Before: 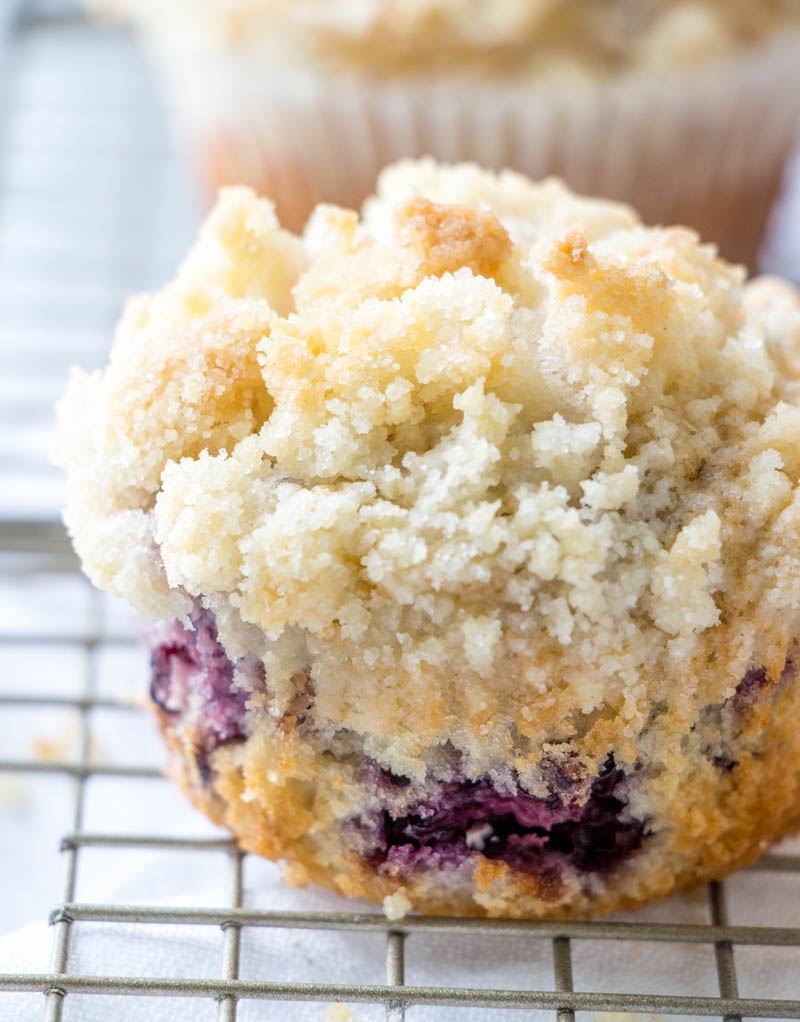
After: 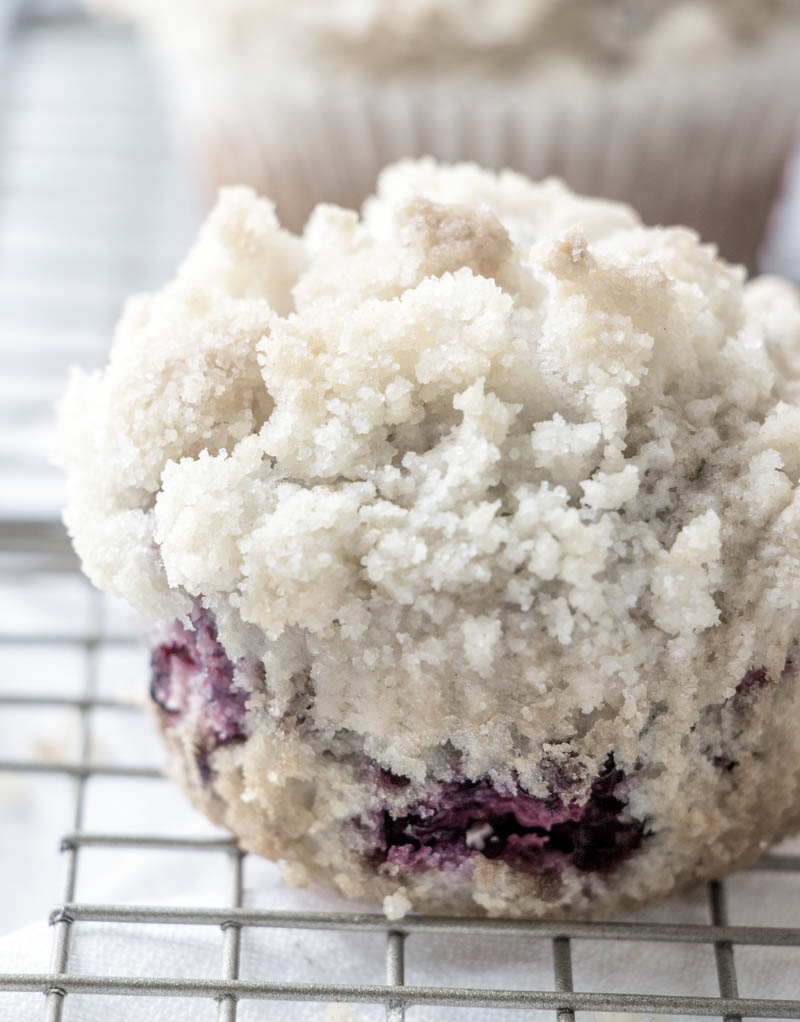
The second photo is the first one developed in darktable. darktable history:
color zones: curves: ch1 [(0, 0.34) (0.143, 0.164) (0.286, 0.152) (0.429, 0.176) (0.571, 0.173) (0.714, 0.188) (0.857, 0.199) (1, 0.34)]
velvia: on, module defaults
tone equalizer: on, module defaults
